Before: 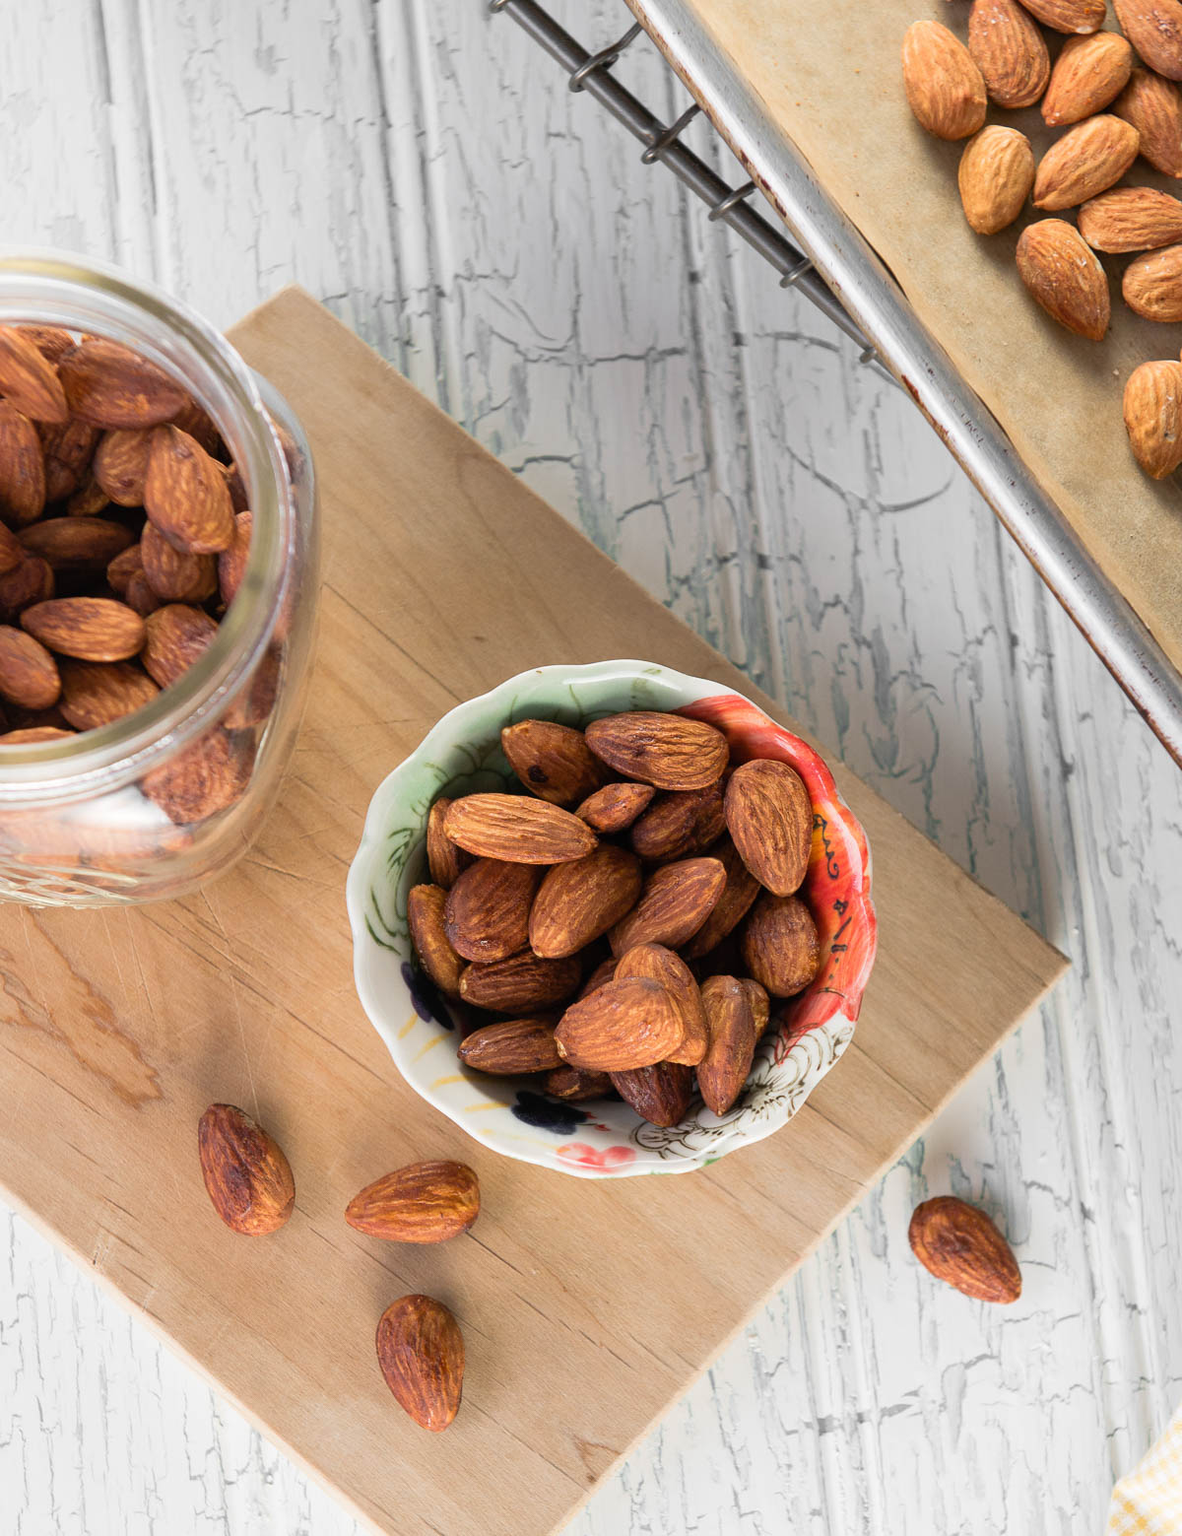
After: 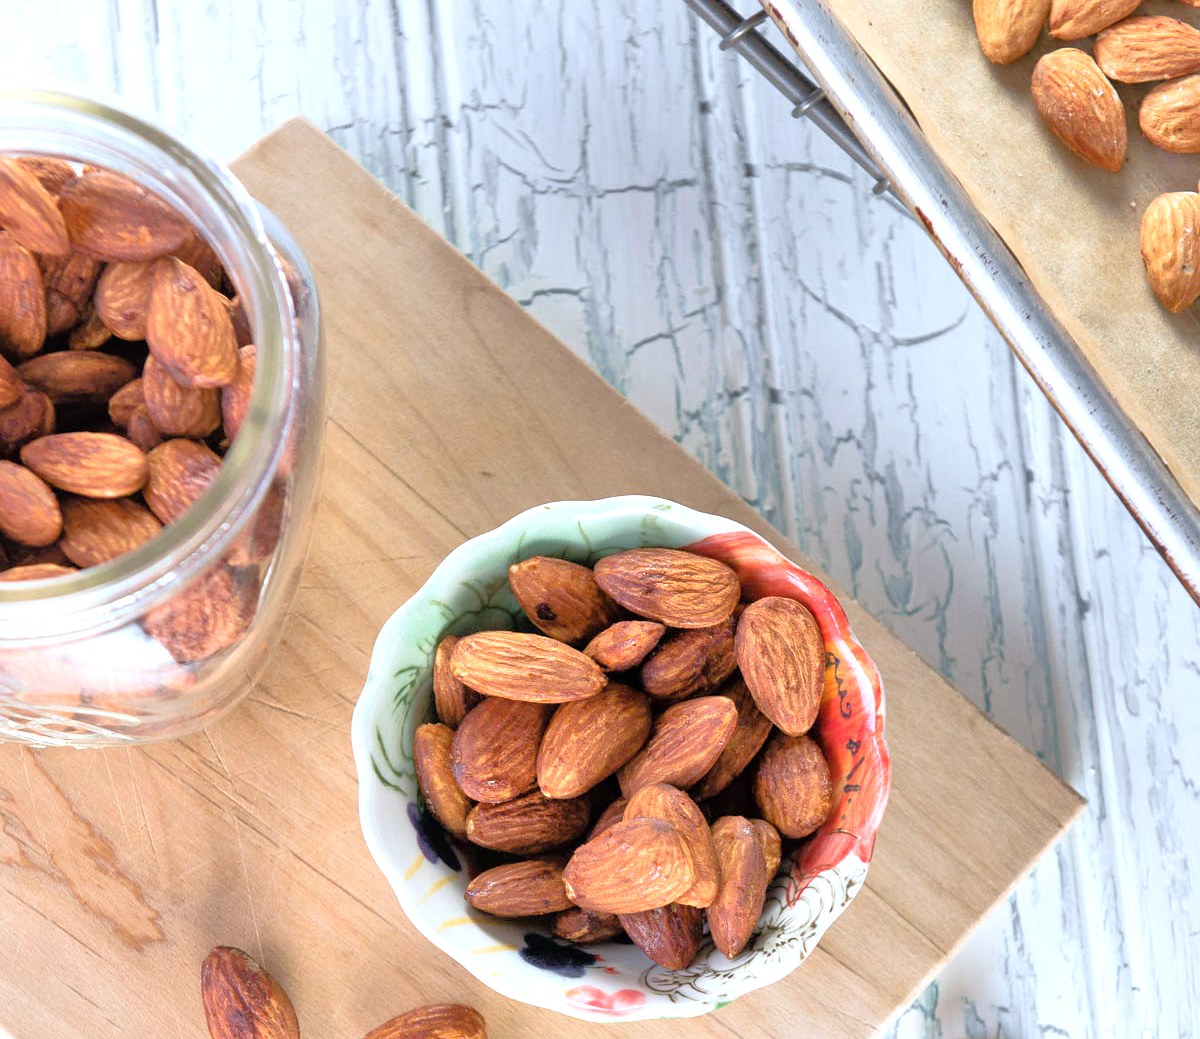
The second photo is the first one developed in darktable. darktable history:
crop: top 11.166%, bottom 22.168%
color calibration: x 0.372, y 0.386, temperature 4283.97 K
exposure: black level correction 0.001, exposure 0.5 EV, compensate exposure bias true, compensate highlight preservation false
tone equalizer: -7 EV 0.15 EV, -6 EV 0.6 EV, -5 EV 1.15 EV, -4 EV 1.33 EV, -3 EV 1.15 EV, -2 EV 0.6 EV, -1 EV 0.15 EV, mask exposure compensation -0.5 EV
